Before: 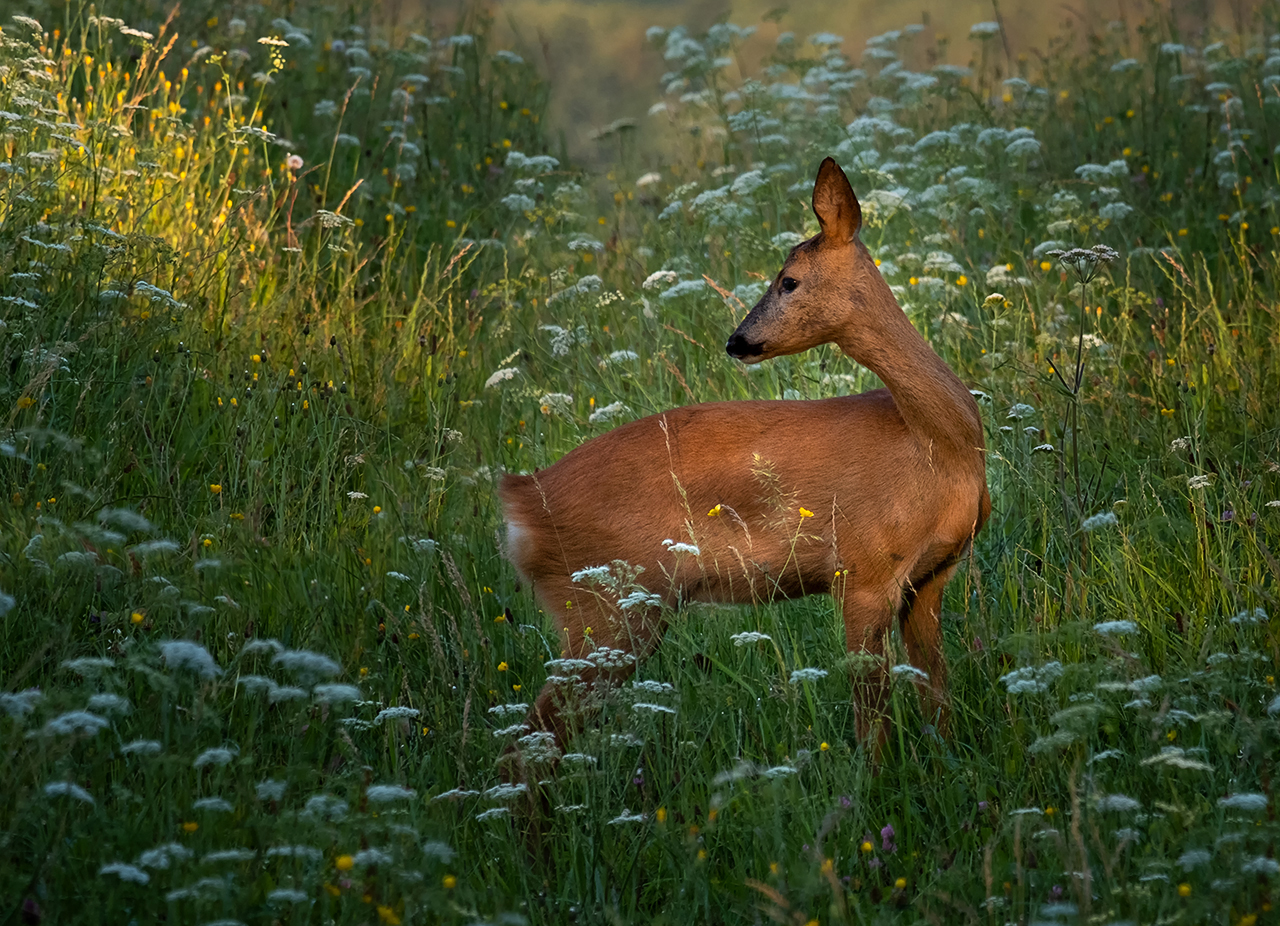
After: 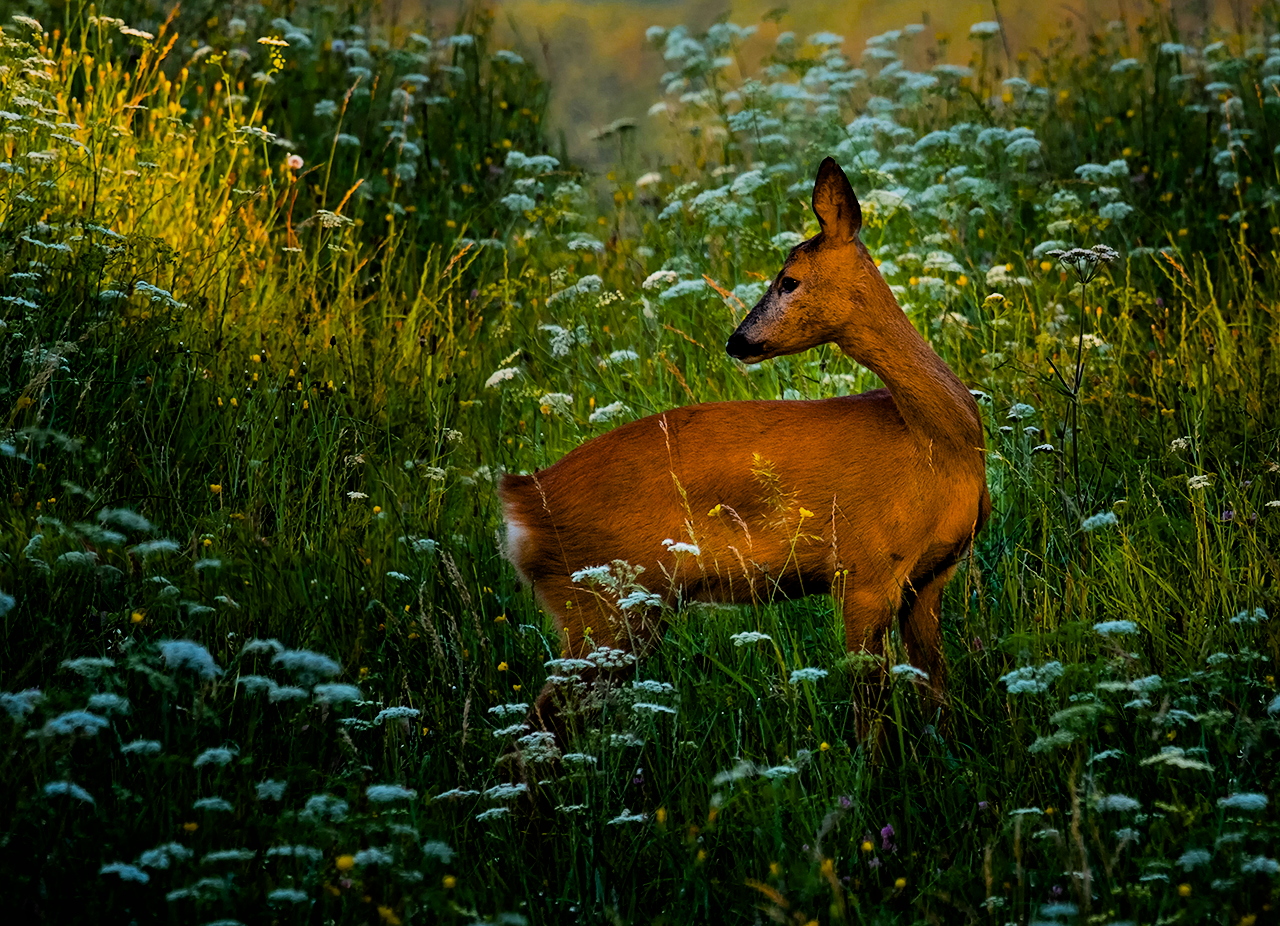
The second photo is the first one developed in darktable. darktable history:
color balance rgb: linear chroma grading › global chroma 13.872%, perceptual saturation grading › global saturation 31.008%, perceptual brilliance grading › global brilliance 10.258%, perceptual brilliance grading › shadows 14.636%, global vibrance 0.763%, saturation formula JzAzBz (2021)
filmic rgb: black relative exposure -5.11 EV, white relative exposure 3.99 EV, hardness 2.88, contrast 1.298, highlights saturation mix -29.82%
